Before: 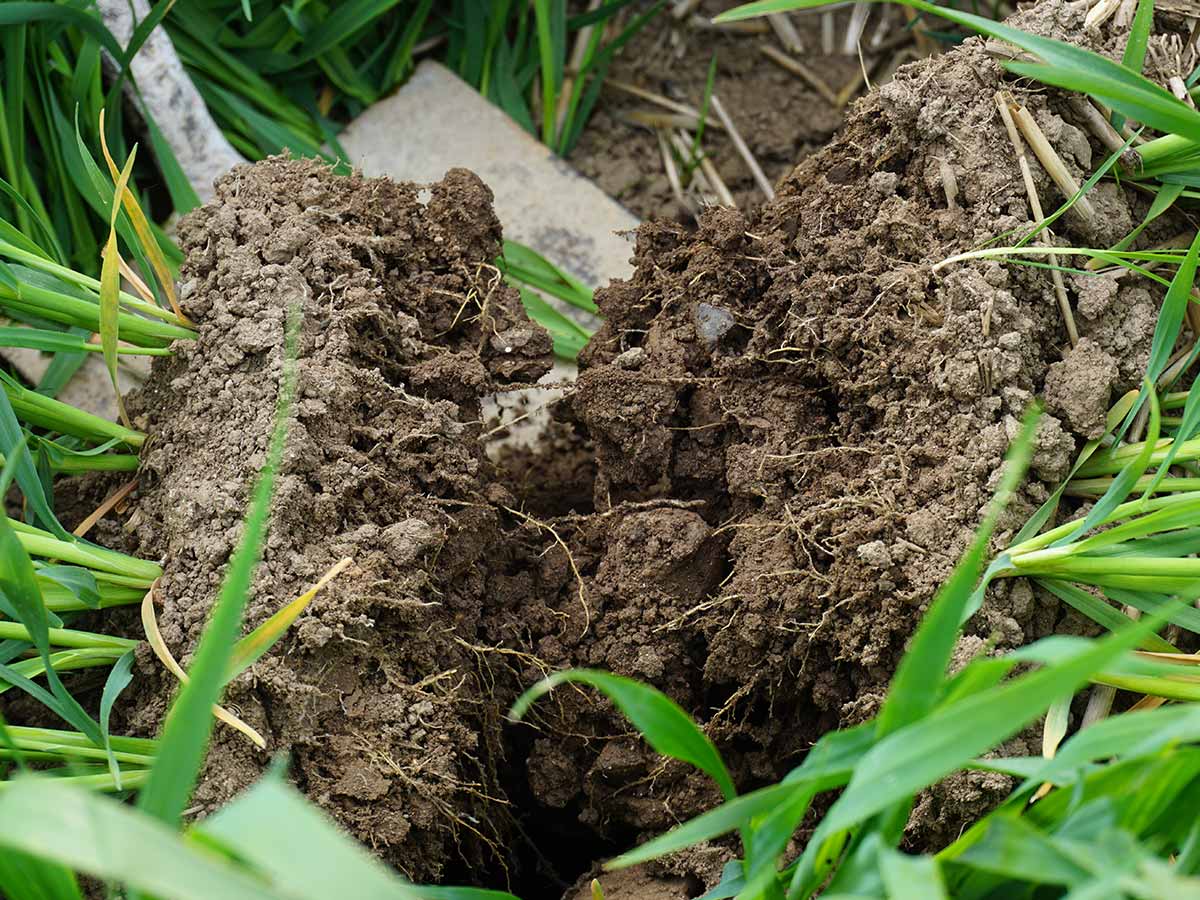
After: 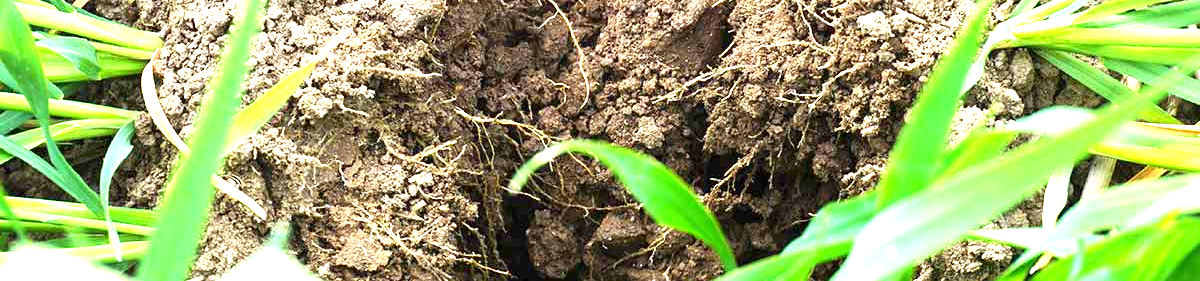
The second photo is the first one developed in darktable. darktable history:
crop and rotate: top 58.88%, bottom 9.884%
exposure: exposure 2.004 EV, compensate highlight preservation false
